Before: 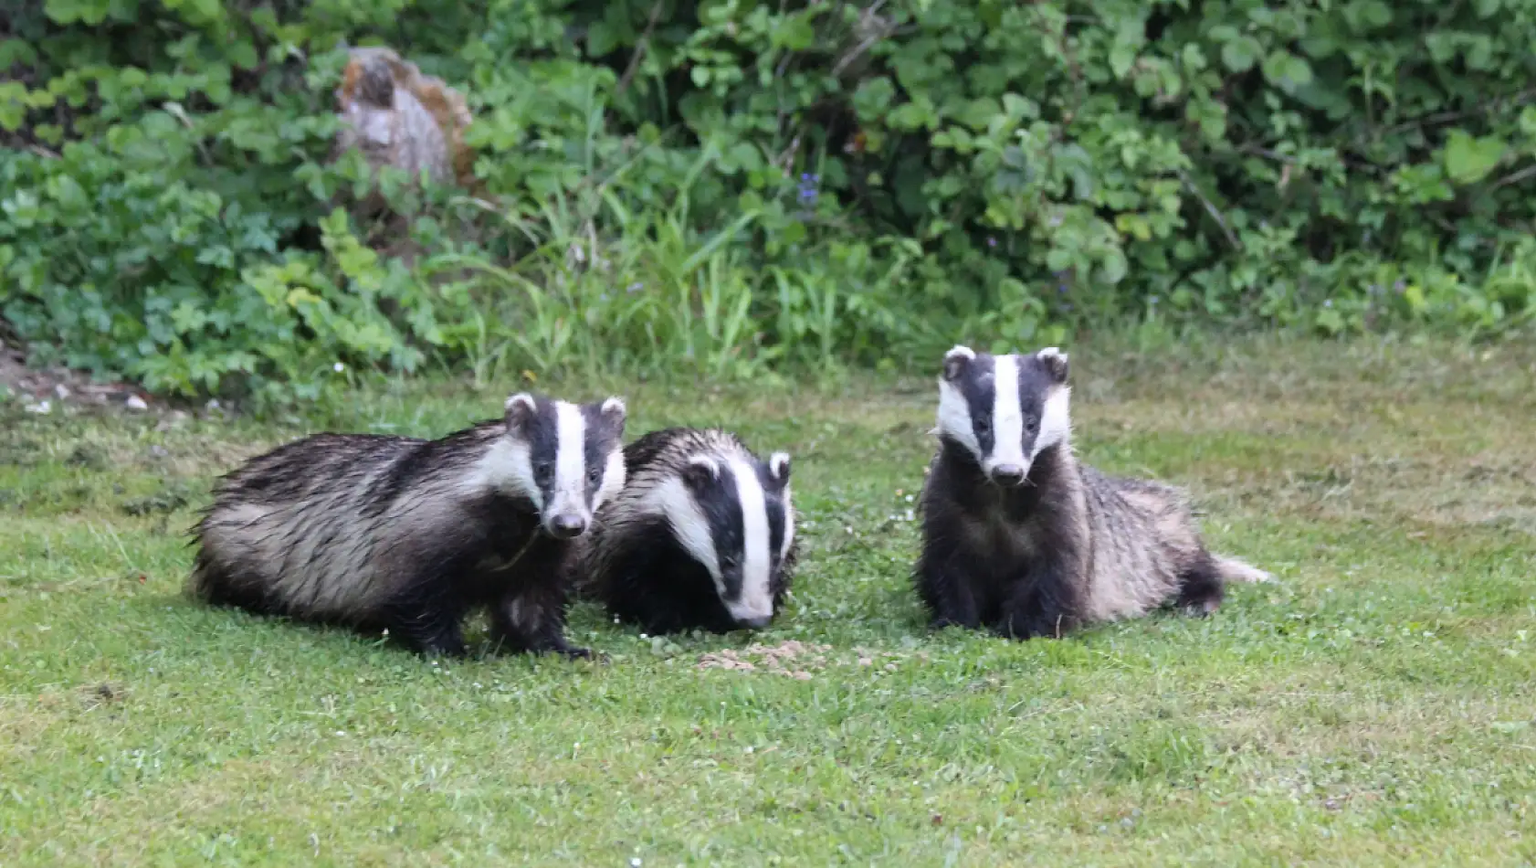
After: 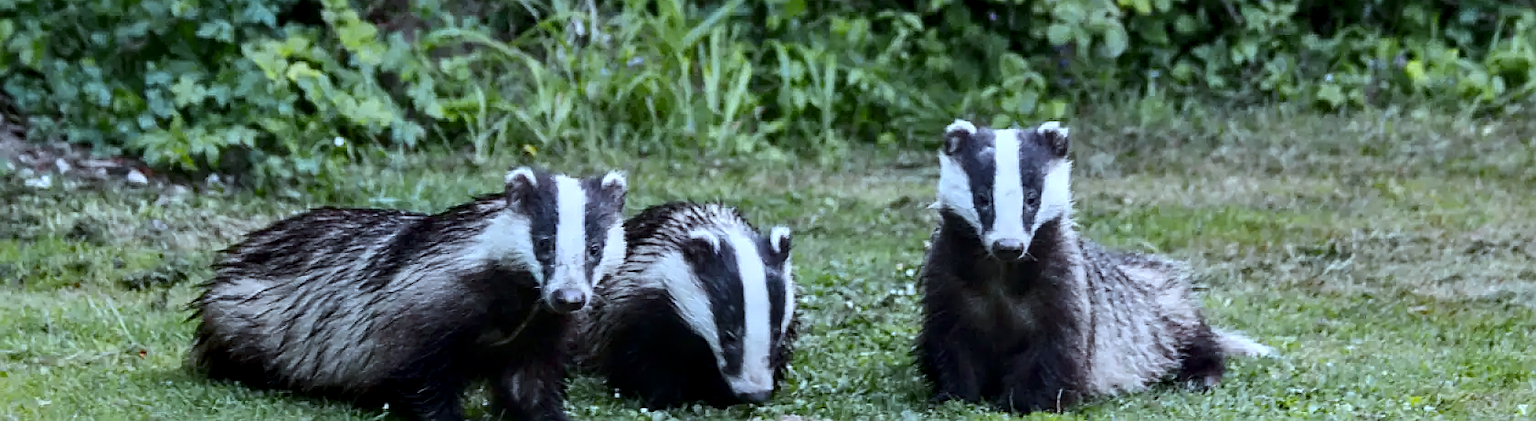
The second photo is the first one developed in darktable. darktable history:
crop and rotate: top 26.173%, bottom 25.216%
local contrast: detail 130%
contrast brightness saturation: contrast 0.192, brightness -0.113, saturation 0.21
shadows and highlights: shadows 25.74, white point adjustment -2.97, highlights -30.16
color zones: curves: ch0 [(0, 0.511) (0.143, 0.531) (0.286, 0.56) (0.429, 0.5) (0.571, 0.5) (0.714, 0.5) (0.857, 0.5) (1, 0.5)]; ch1 [(0, 0.525) (0.143, 0.705) (0.286, 0.715) (0.429, 0.35) (0.571, 0.35) (0.714, 0.35) (0.857, 0.4) (1, 0.4)]; ch2 [(0, 0.572) (0.143, 0.512) (0.286, 0.473) (0.429, 0.45) (0.571, 0.5) (0.714, 0.5) (0.857, 0.518) (1, 0.518)]
color correction: highlights a* -9.58, highlights b* -21.7
sharpen: on, module defaults
